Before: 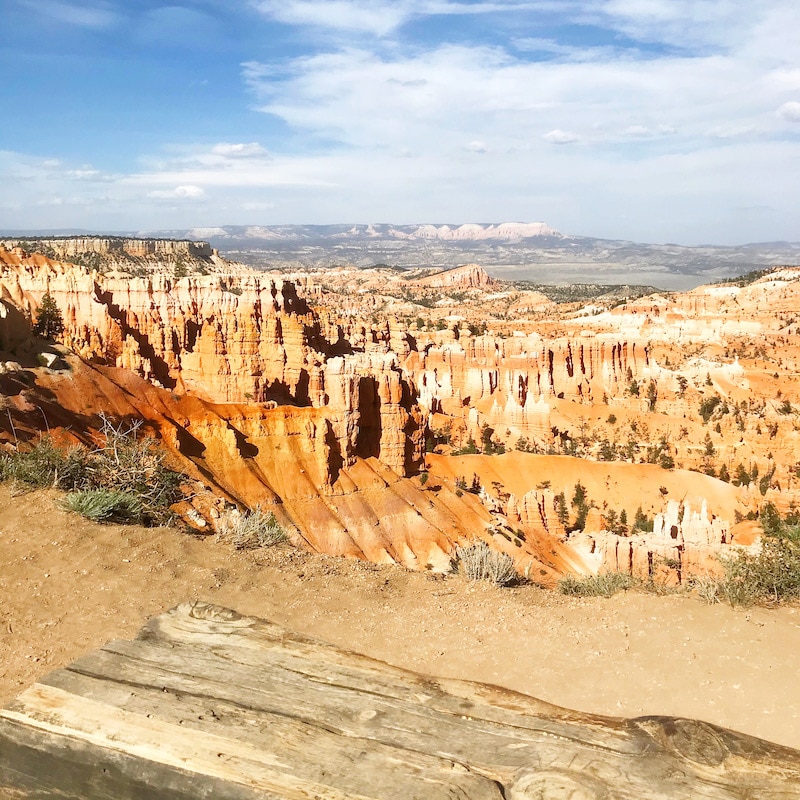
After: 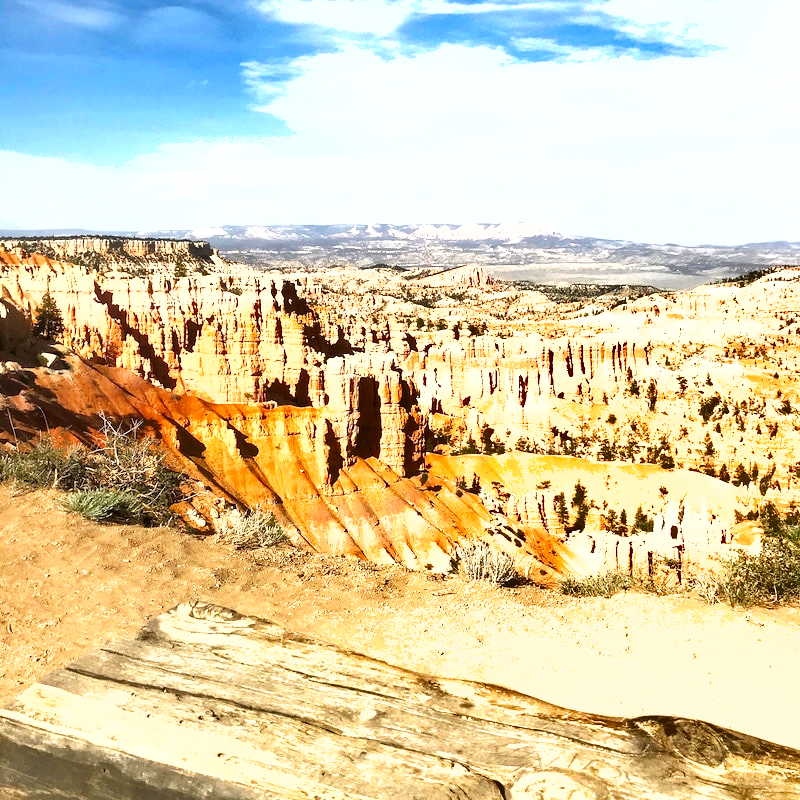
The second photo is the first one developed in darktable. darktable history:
shadows and highlights: white point adjustment 0.044, shadows color adjustment 97.67%, soften with gaussian
tone equalizer: -8 EV -0.721 EV, -7 EV -0.666 EV, -6 EV -0.59 EV, -5 EV -0.36 EV, -3 EV 0.39 EV, -2 EV 0.6 EV, -1 EV 0.689 EV, +0 EV 0.779 EV
